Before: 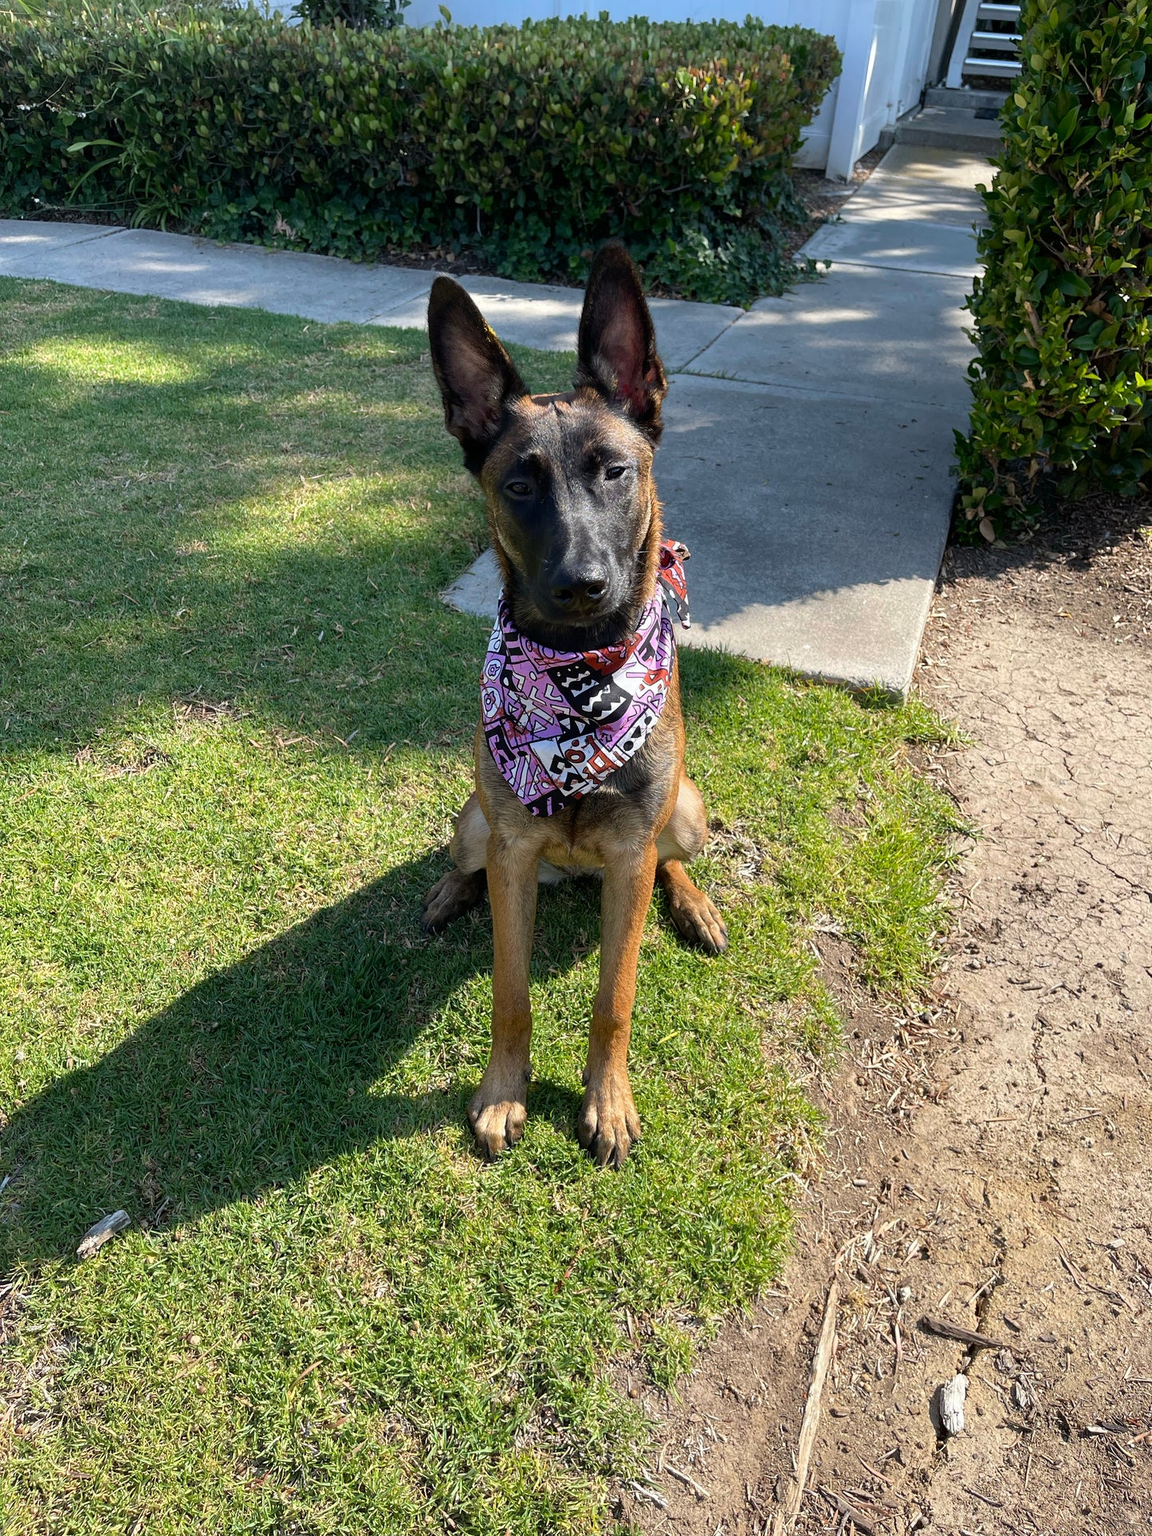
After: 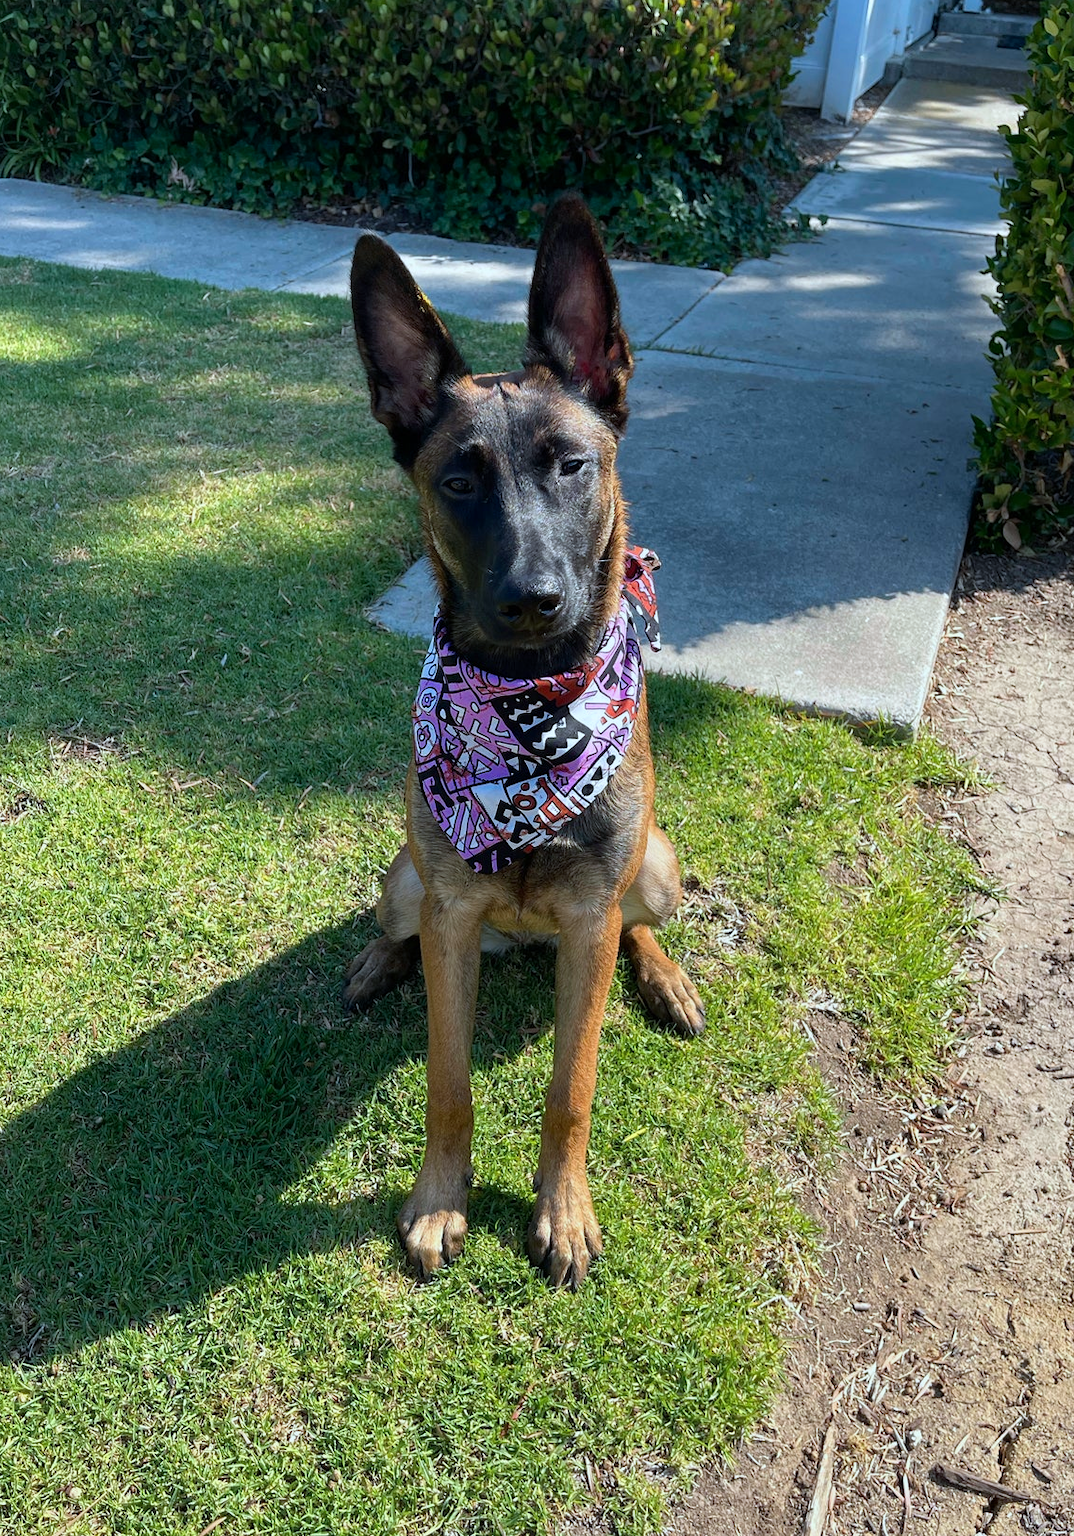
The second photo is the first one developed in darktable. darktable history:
crop: left 11.456%, top 5.112%, right 9.601%, bottom 10.306%
color calibration: output R [0.999, 0.026, -0.11, 0], output G [-0.019, 1.037, -0.099, 0], output B [0.022, -0.023, 0.902, 0], x 0.37, y 0.382, temperature 4315.52 K
